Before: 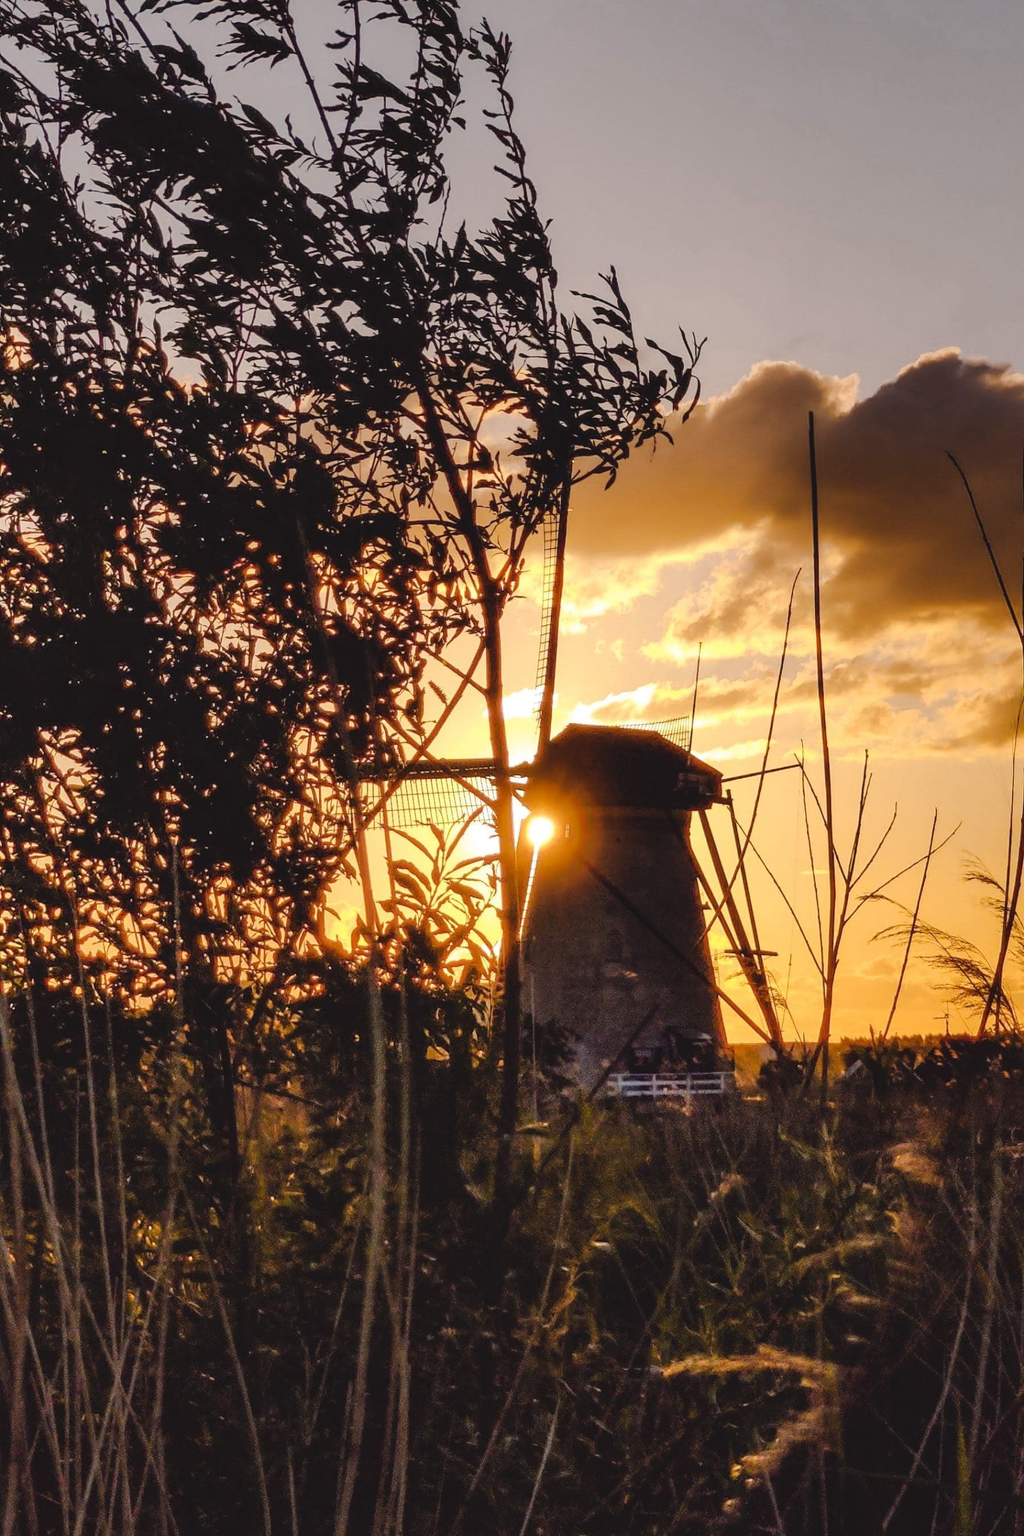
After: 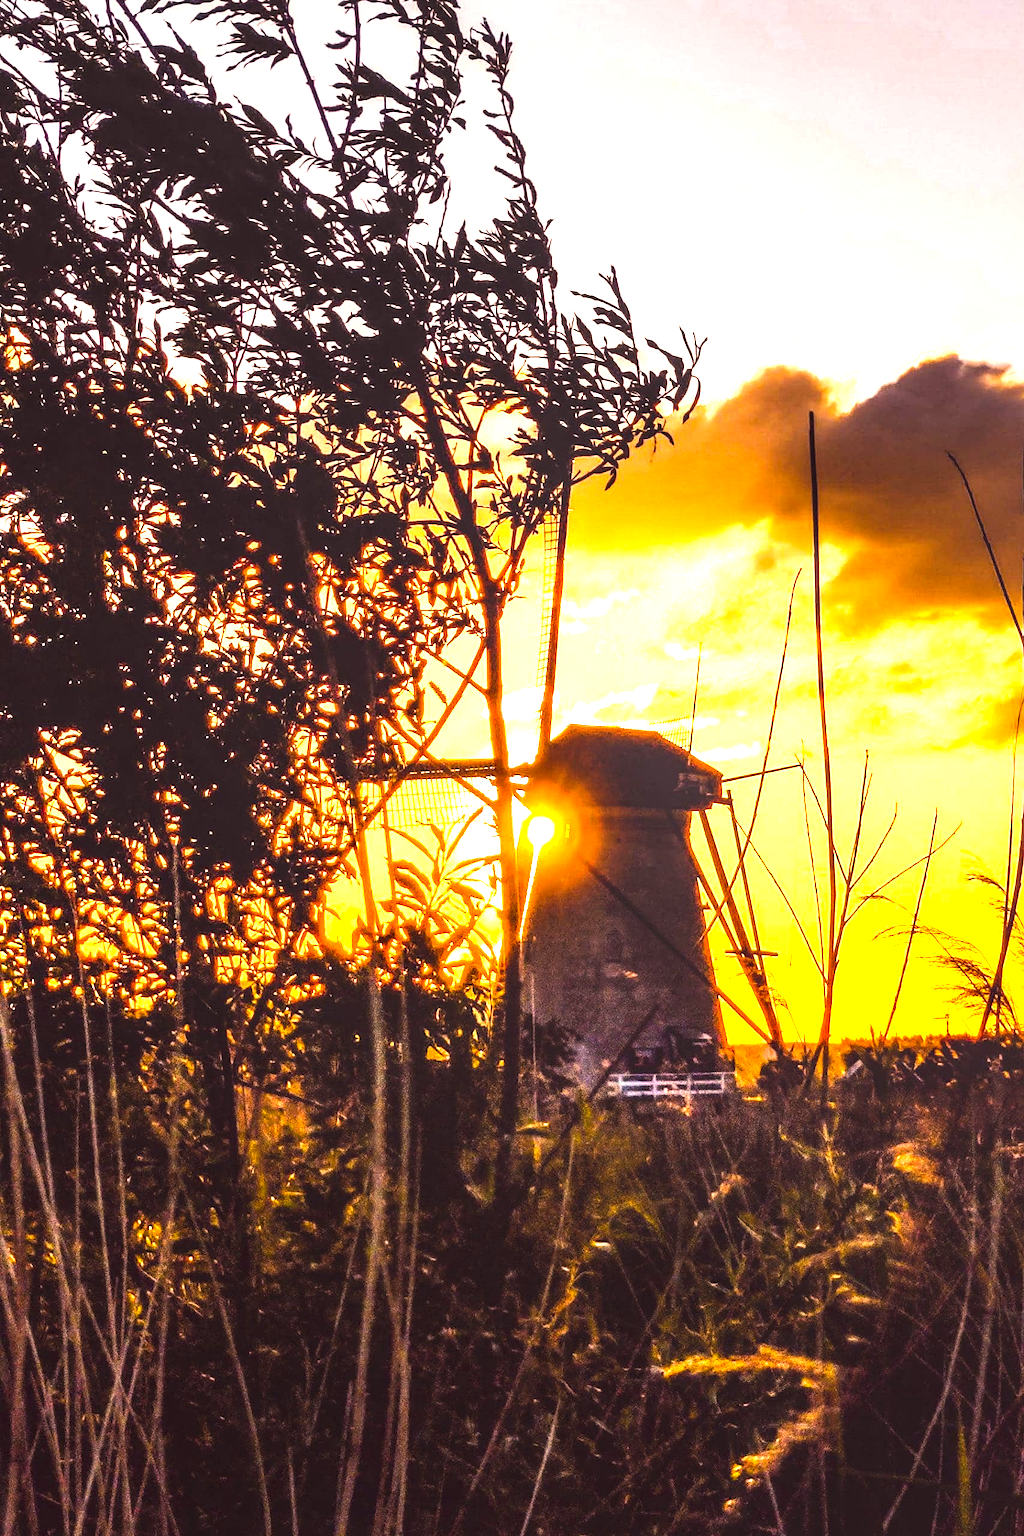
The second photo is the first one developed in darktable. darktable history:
local contrast: on, module defaults
tone equalizer: -8 EV -0.421 EV, -7 EV -0.403 EV, -6 EV -0.356 EV, -5 EV -0.223 EV, -3 EV 0.257 EV, -2 EV 0.322 EV, -1 EV 0.364 EV, +0 EV 0.419 EV, mask exposure compensation -0.511 EV
color balance rgb: shadows lift › chroma 2.977%, shadows lift › hue 279.77°, power › chroma 1.068%, power › hue 27.03°, perceptual saturation grading › global saturation 18.174%, perceptual brilliance grading › global brilliance 29.617%, perceptual brilliance grading › highlights 12.685%, perceptual brilliance grading › mid-tones 24.305%, global vibrance 9.838%
